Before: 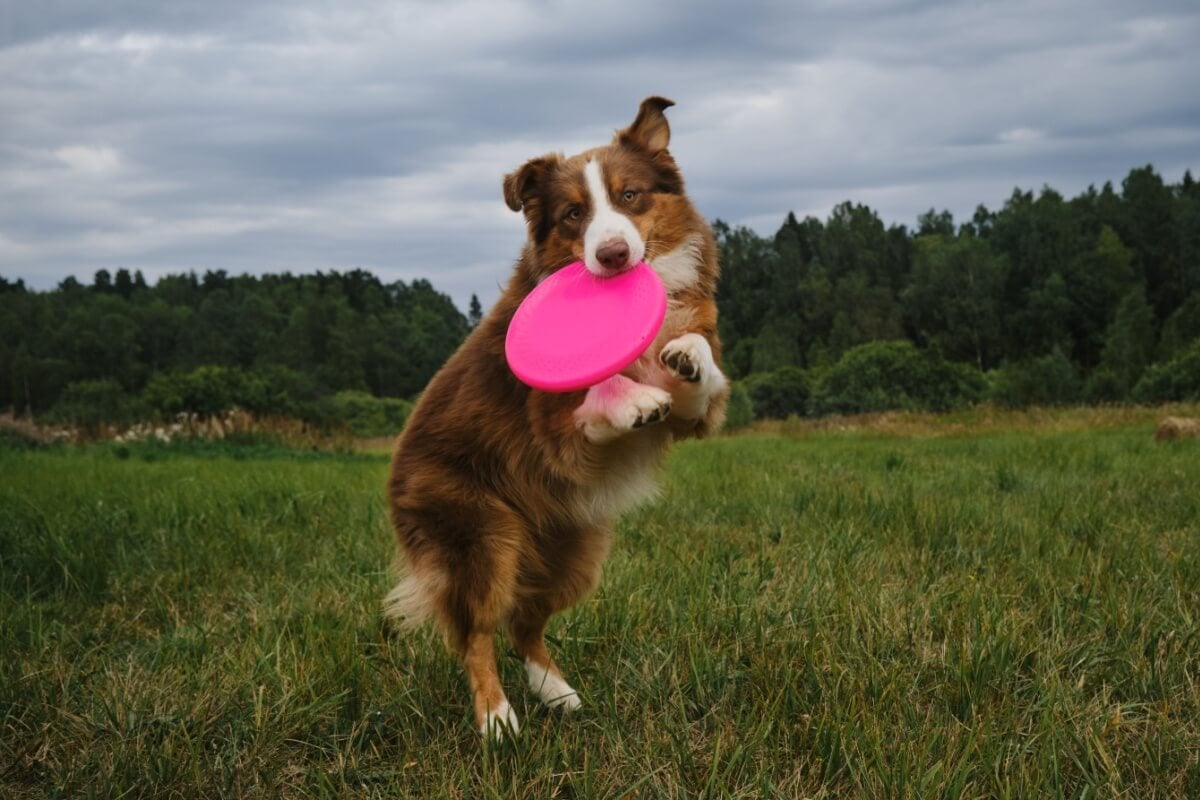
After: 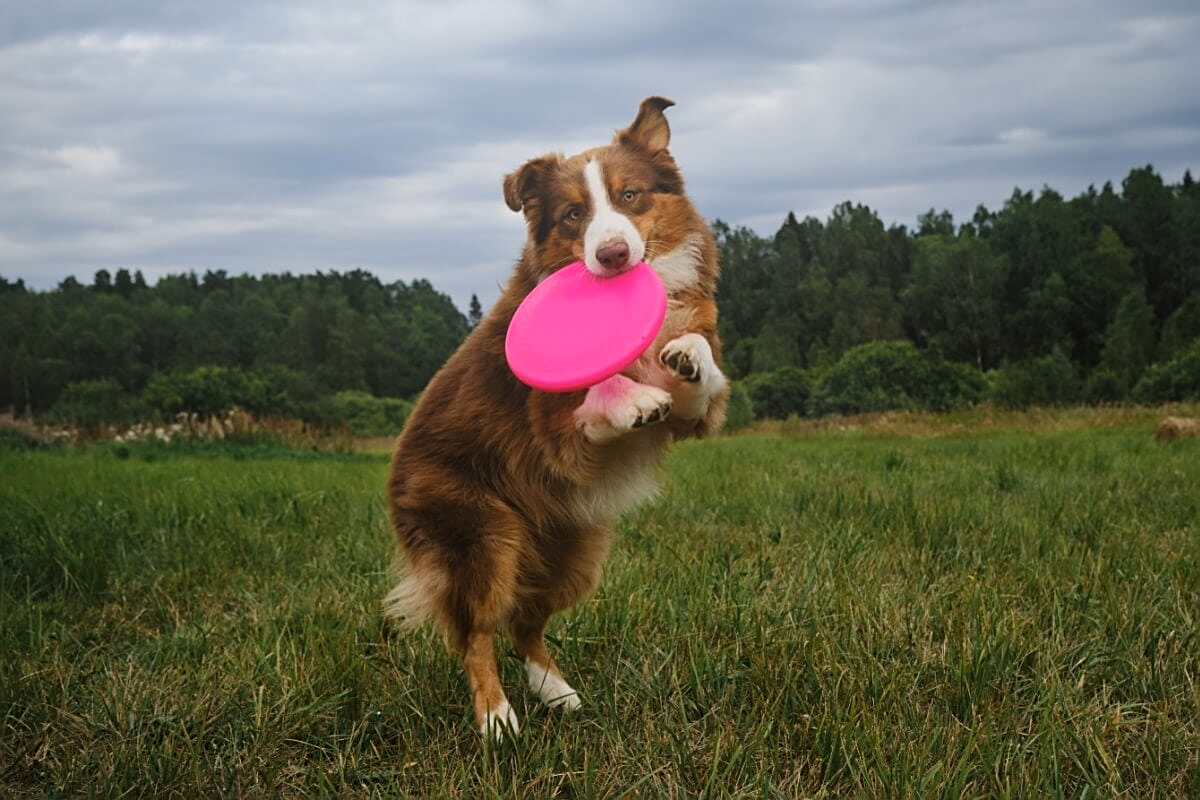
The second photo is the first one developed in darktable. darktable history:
bloom: size 40%
sharpen: on, module defaults
